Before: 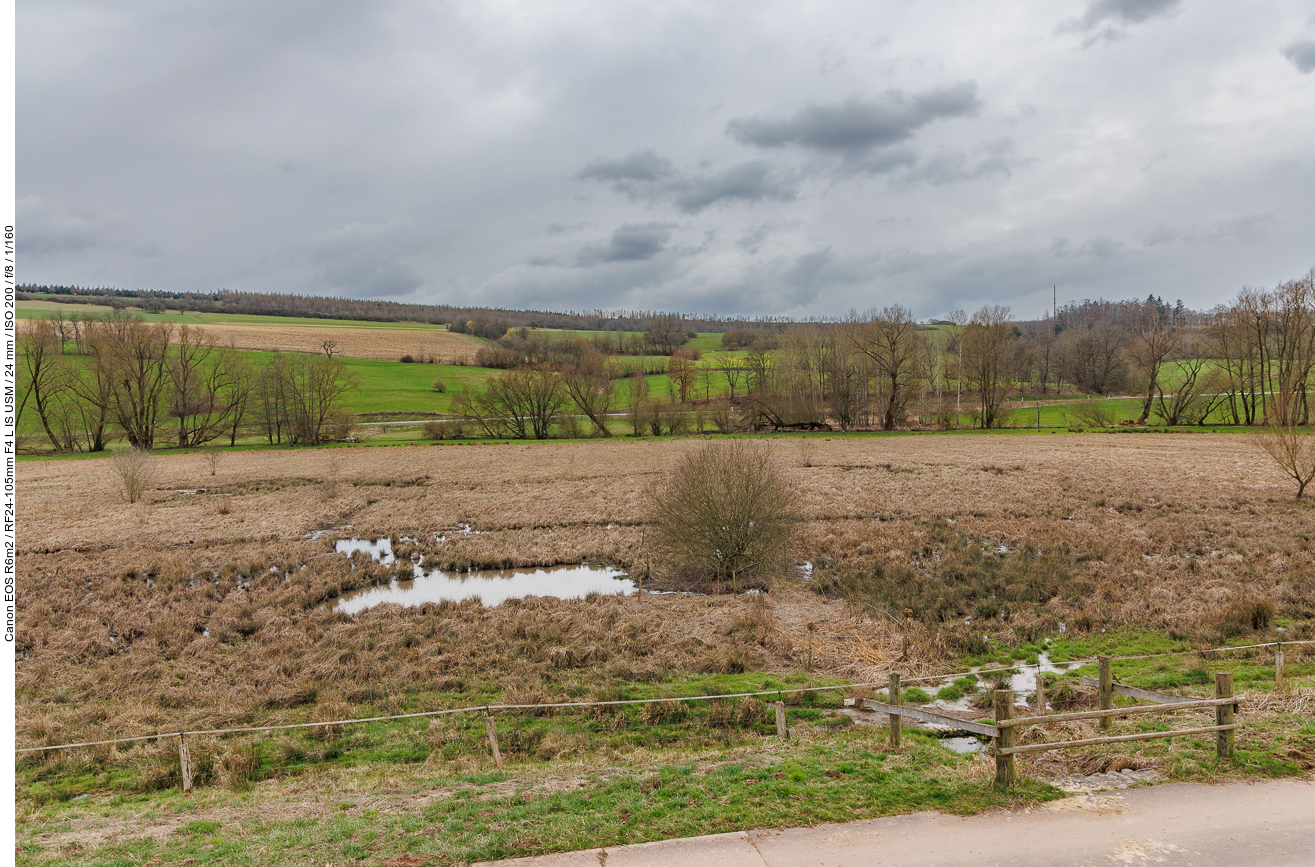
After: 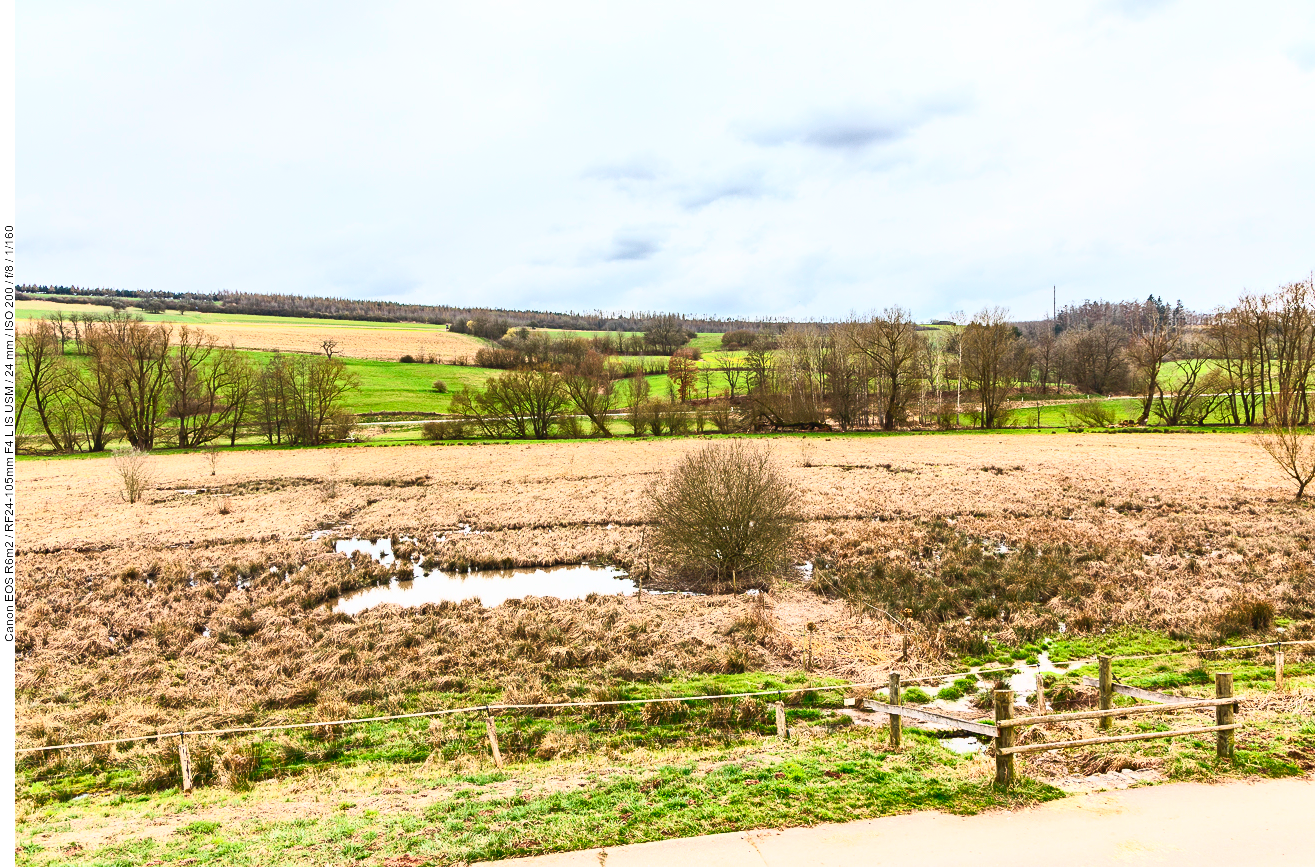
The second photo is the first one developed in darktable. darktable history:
contrast brightness saturation: contrast 0.847, brightness 0.61, saturation 0.572
